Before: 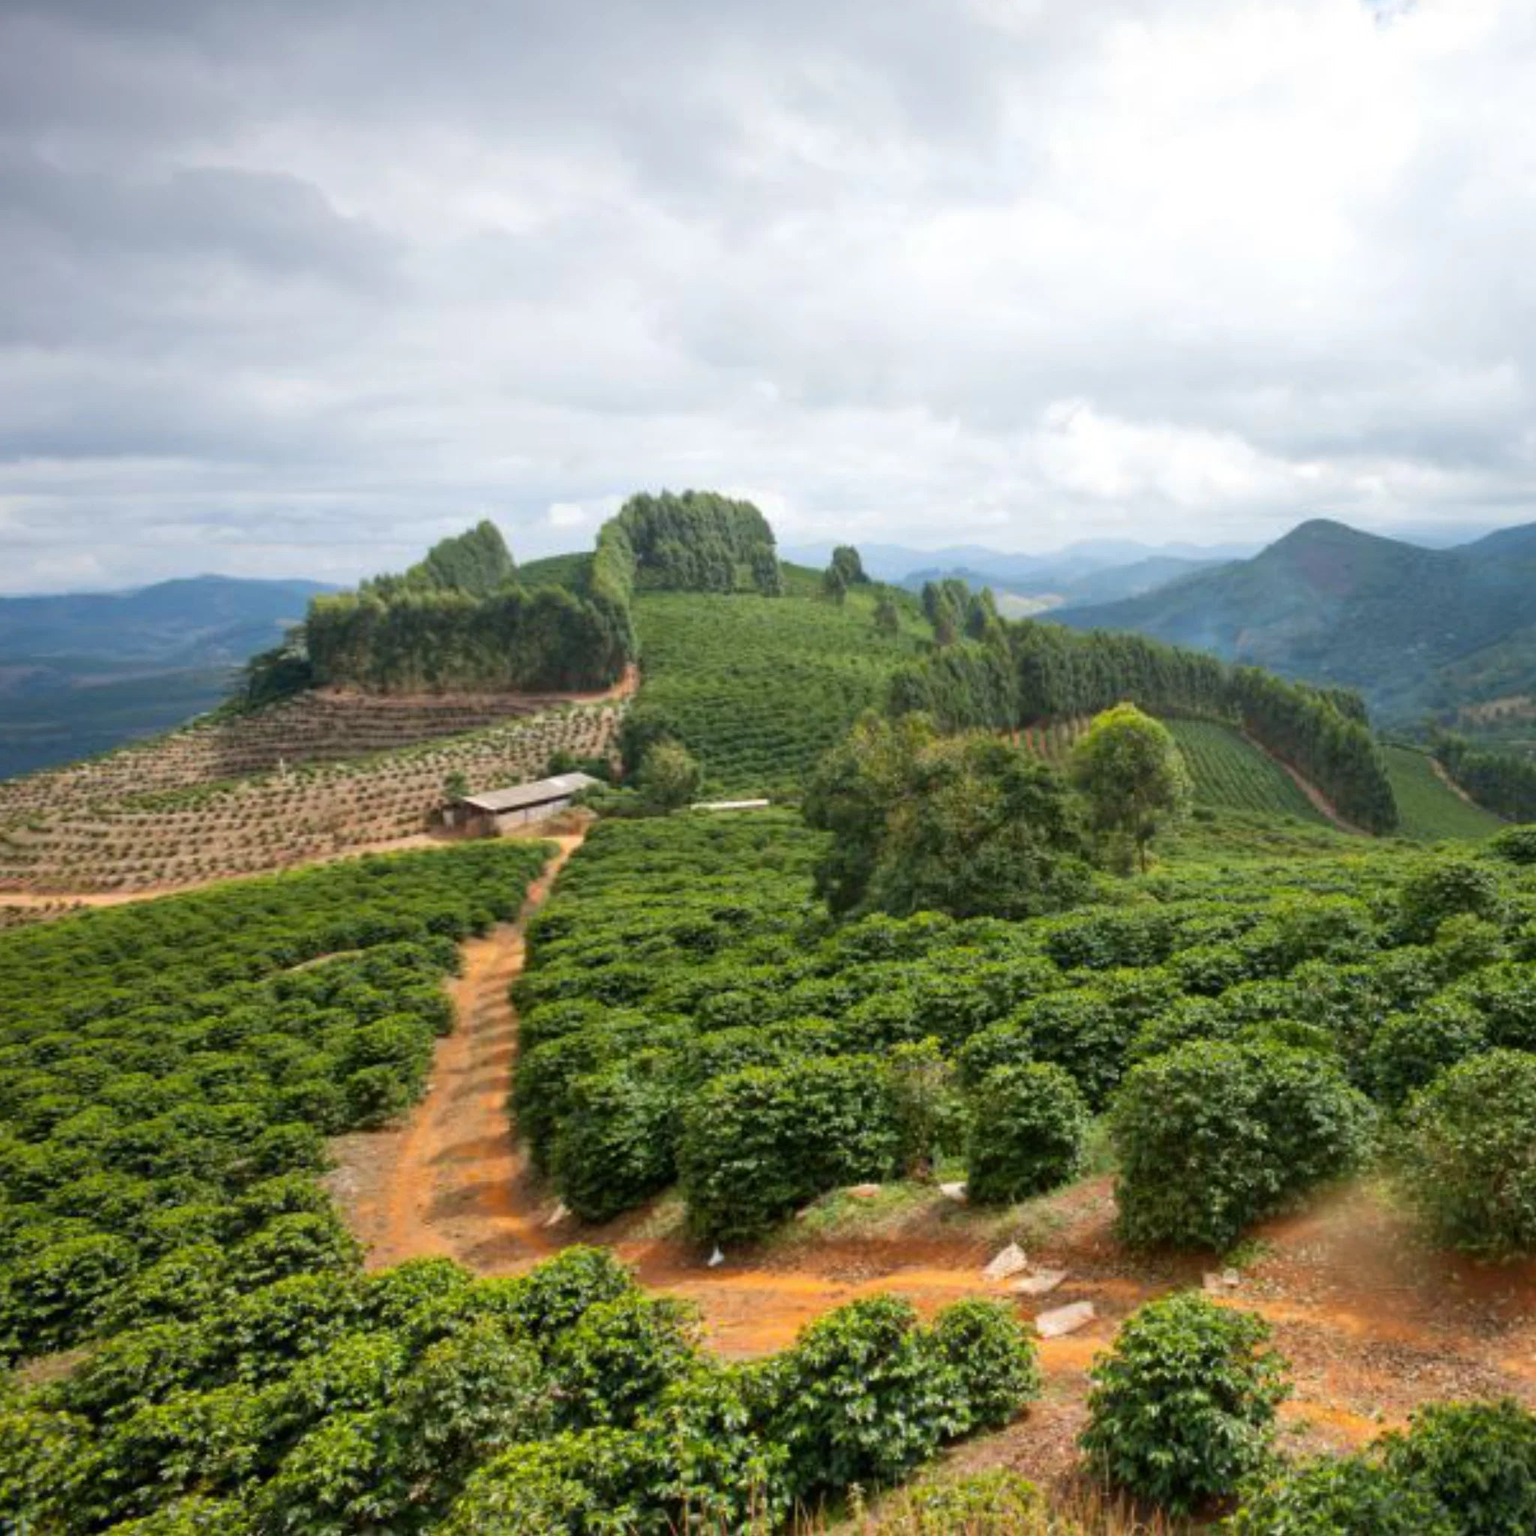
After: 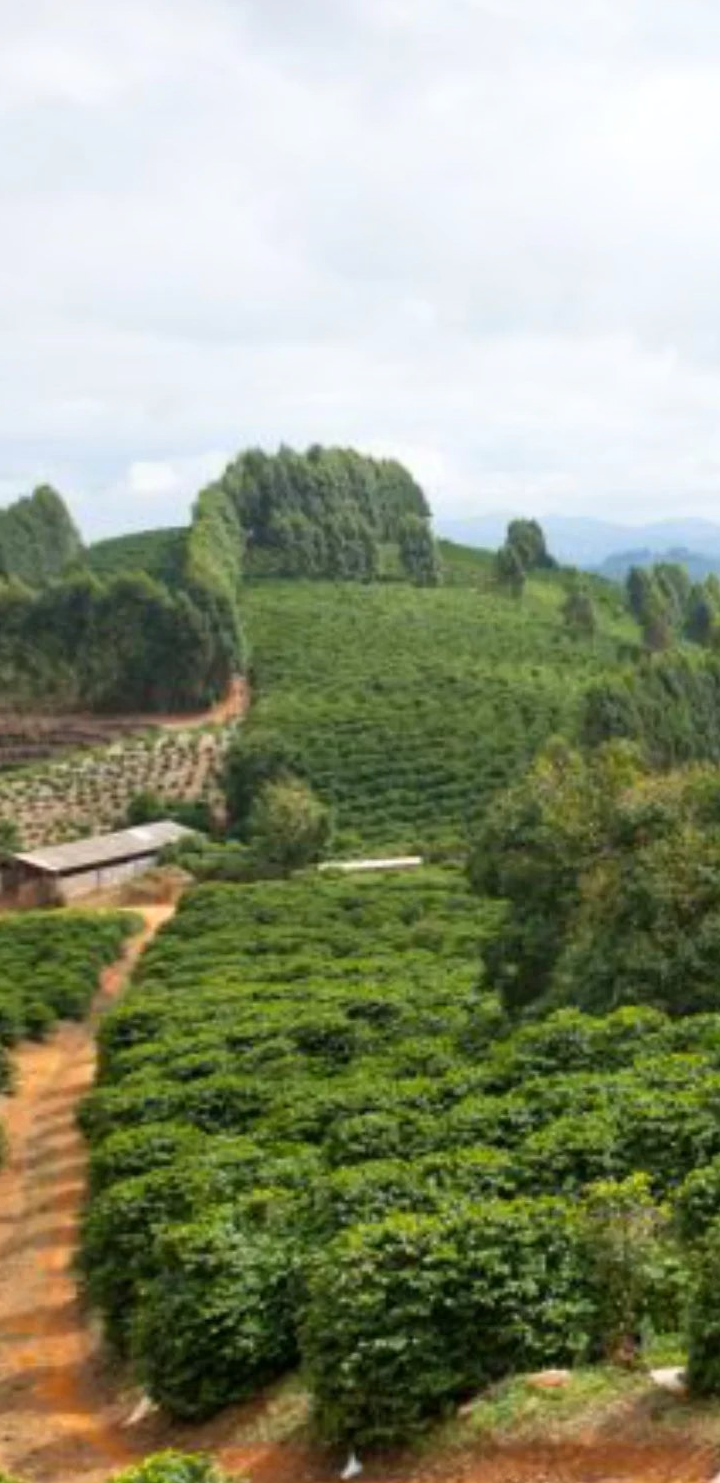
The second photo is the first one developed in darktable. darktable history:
shadows and highlights: shadows 0, highlights 40
crop and rotate: left 29.476%, top 10.214%, right 35.32%, bottom 17.333%
